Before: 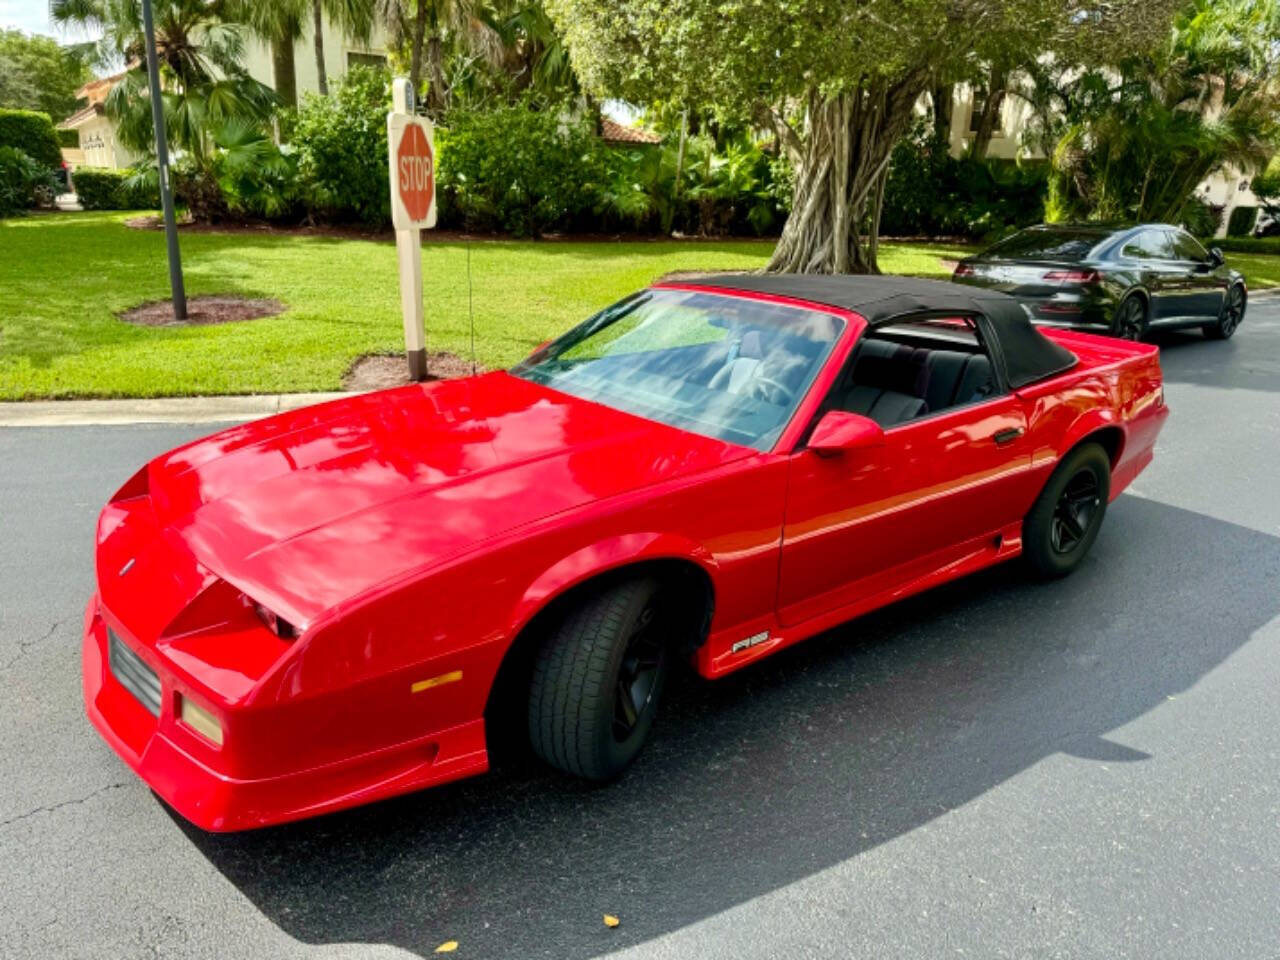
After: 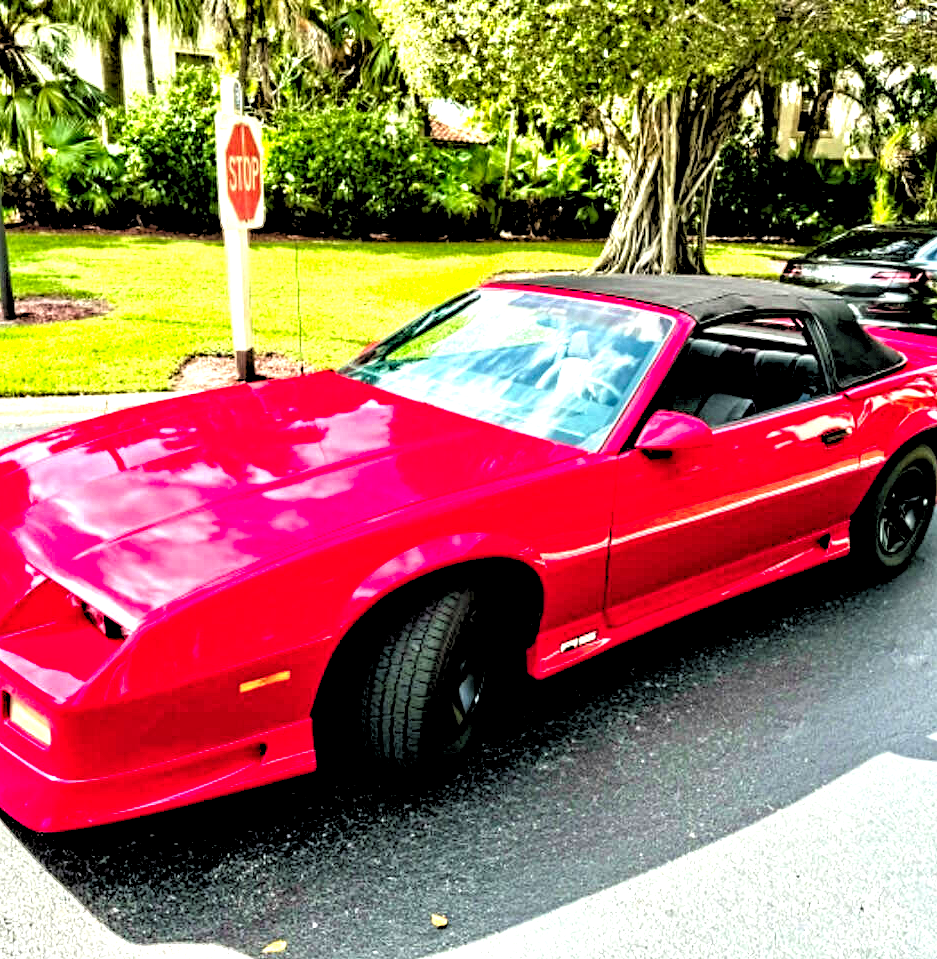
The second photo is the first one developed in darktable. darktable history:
exposure: exposure 1.137 EV, compensate highlight preservation false
rgb levels: levels [[0.029, 0.461, 0.922], [0, 0.5, 1], [0, 0.5, 1]]
crop: left 13.443%, right 13.31%
contrast equalizer: octaves 7, y [[0.5, 0.542, 0.583, 0.625, 0.667, 0.708], [0.5 ×6], [0.5 ×6], [0 ×6], [0 ×6]]
color calibration: output R [0.946, 0.065, -0.013, 0], output G [-0.246, 1.264, -0.017, 0], output B [0.046, -0.098, 1.05, 0], illuminant custom, x 0.344, y 0.359, temperature 5045.54 K
